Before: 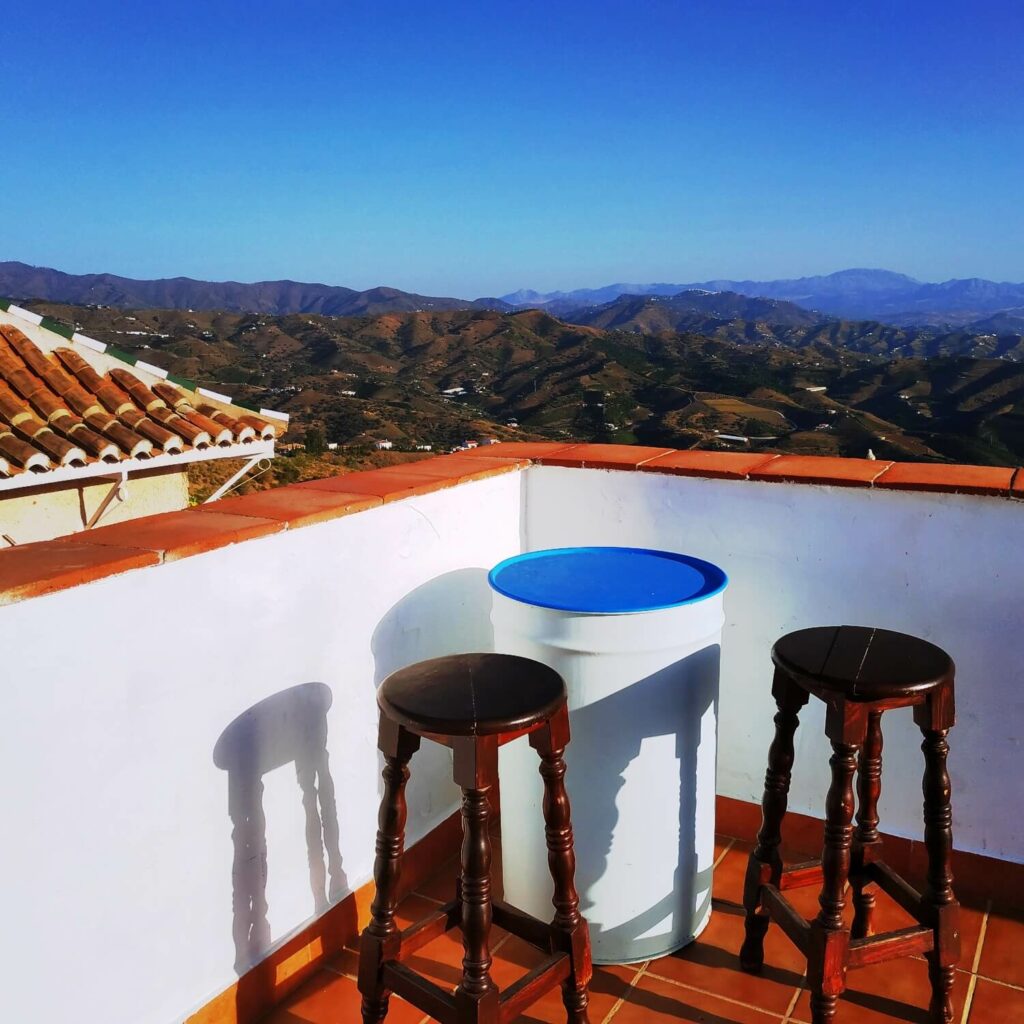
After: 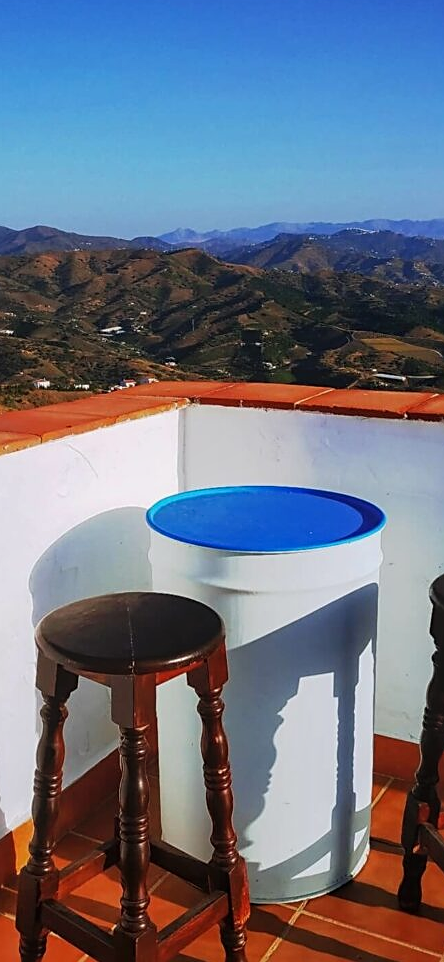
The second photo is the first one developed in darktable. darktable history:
exposure: exposure -0.072 EV, compensate highlight preservation false
crop: left 33.452%, top 6.025%, right 23.155%
local contrast: detail 110%
sharpen: on, module defaults
